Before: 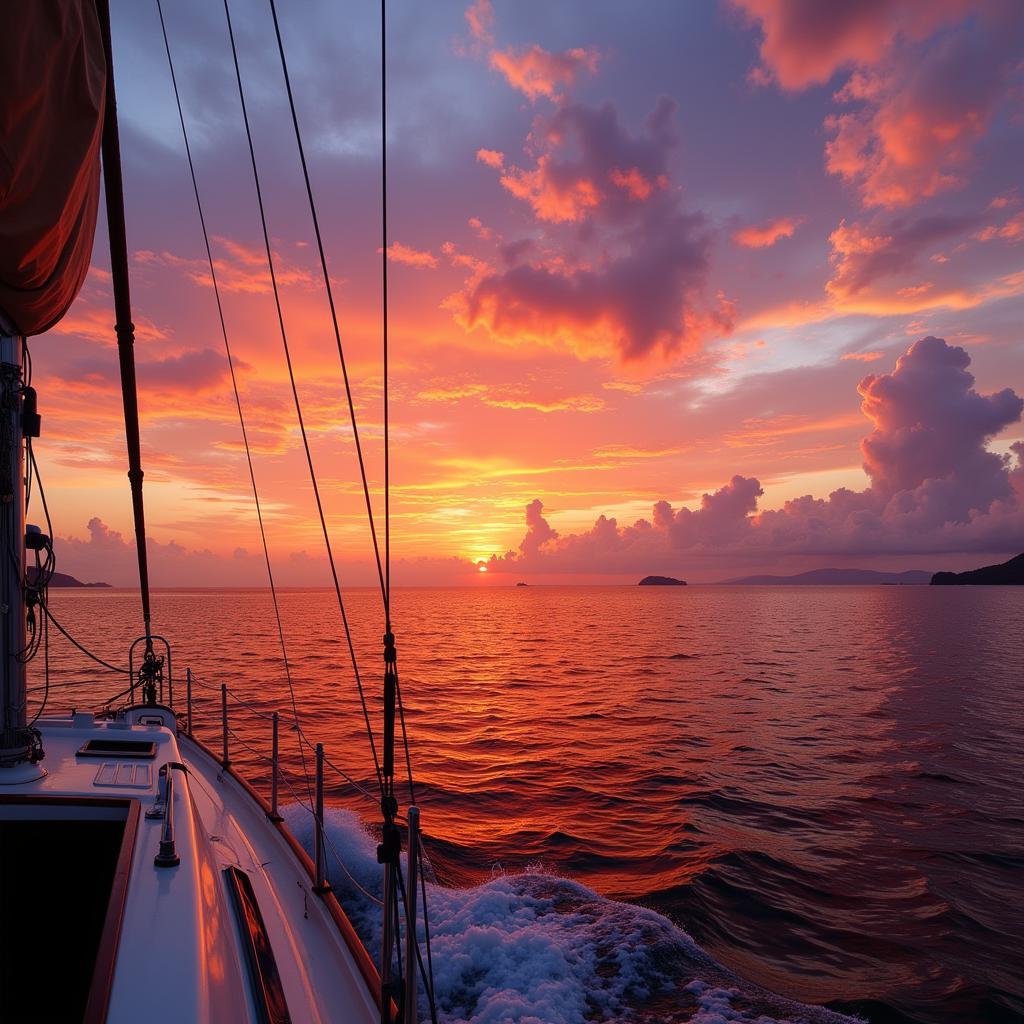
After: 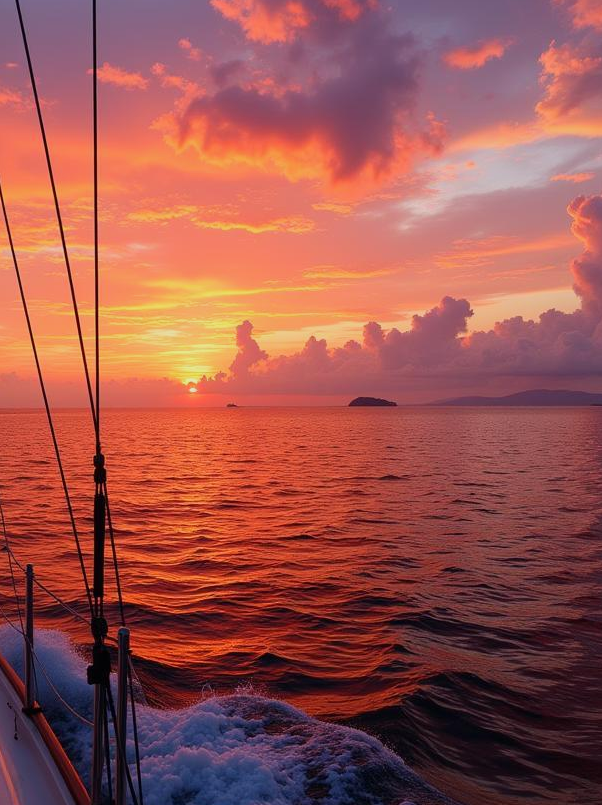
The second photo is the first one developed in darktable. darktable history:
tone equalizer: -8 EV -0.002 EV, -7 EV 0.004 EV, -6 EV -0.026 EV, -5 EV 0.013 EV, -4 EV -0.012 EV, -3 EV 0.012 EV, -2 EV -0.056 EV, -1 EV -0.314 EV, +0 EV -0.596 EV, edges refinement/feathering 500, mask exposure compensation -1.57 EV, preserve details no
crop and rotate: left 28.378%, top 17.504%, right 12.748%, bottom 3.87%
